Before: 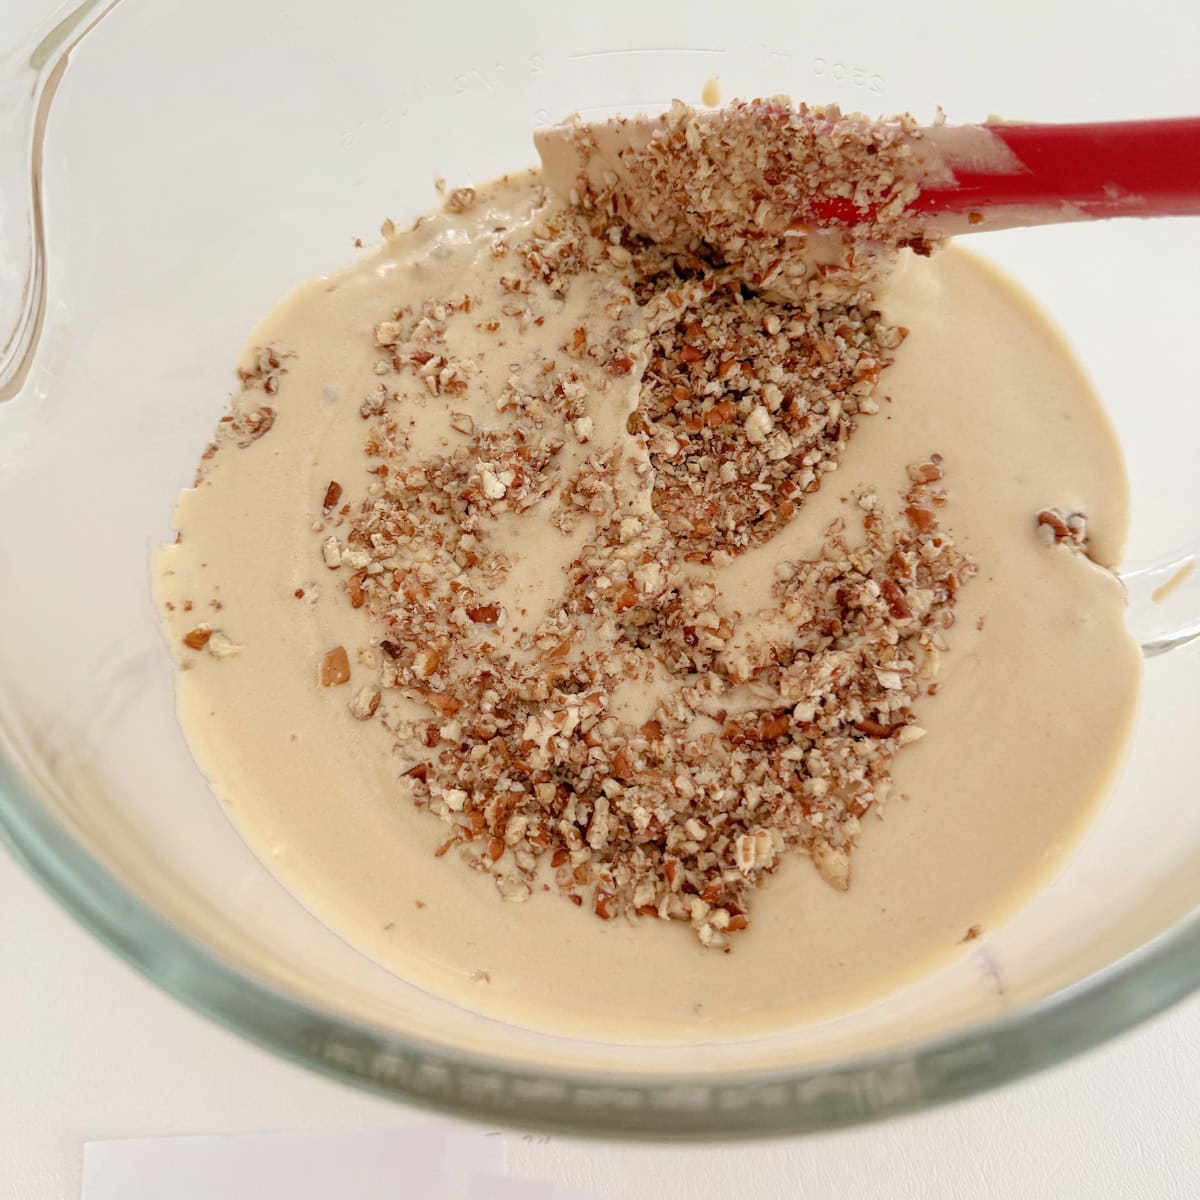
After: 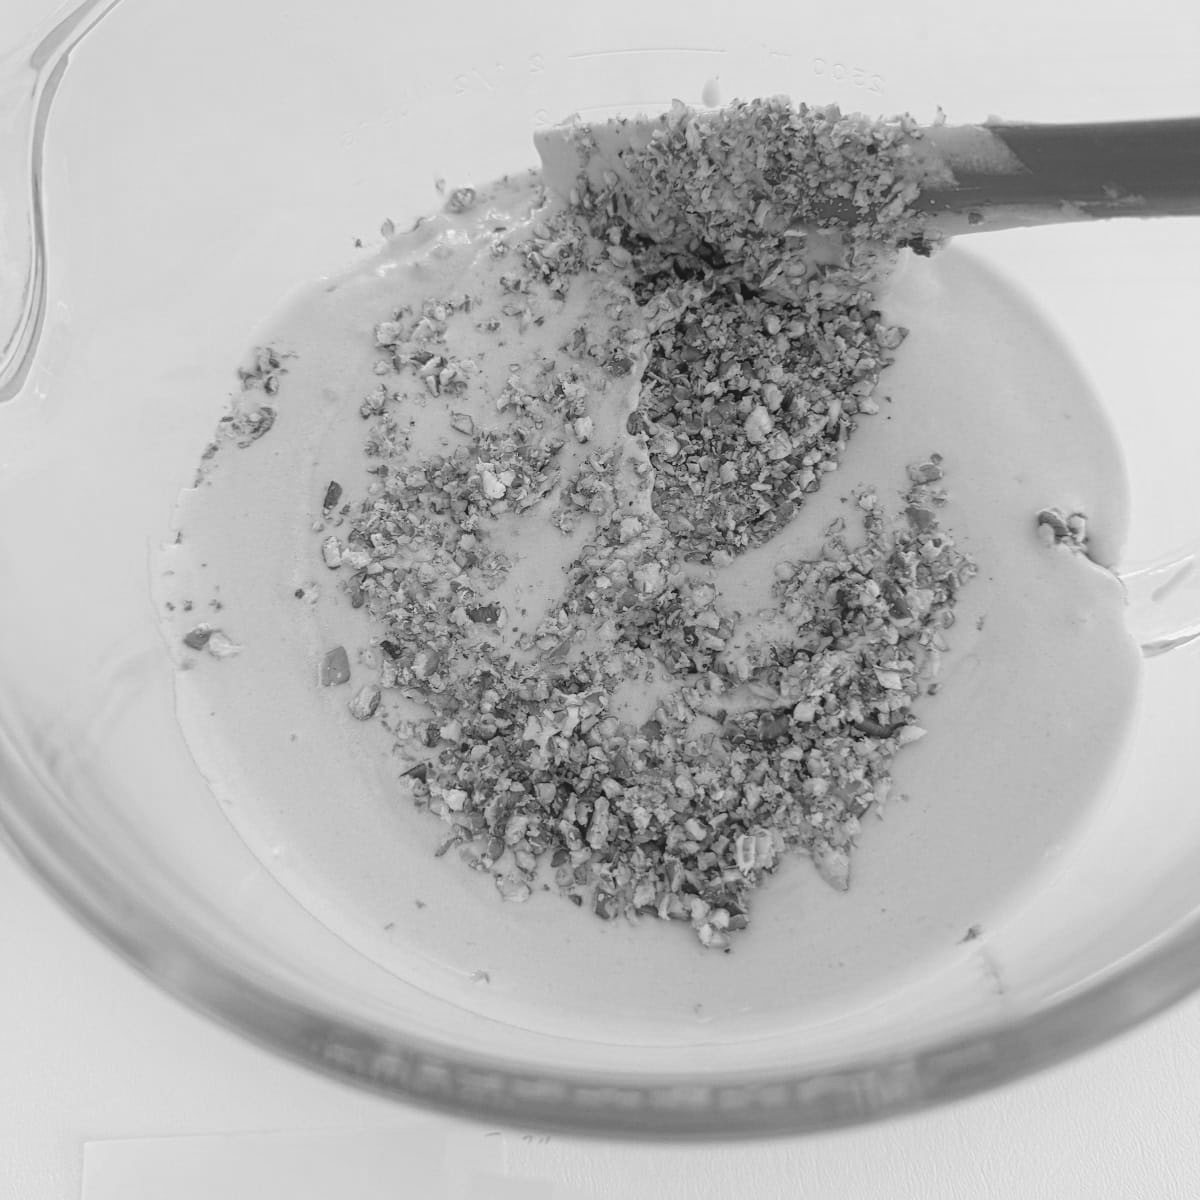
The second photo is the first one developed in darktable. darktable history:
contrast equalizer: y [[0.439, 0.44, 0.442, 0.457, 0.493, 0.498], [0.5 ×6], [0.5 ×6], [0 ×6], [0 ×6]]
monochrome: a 32, b 64, size 2.3
